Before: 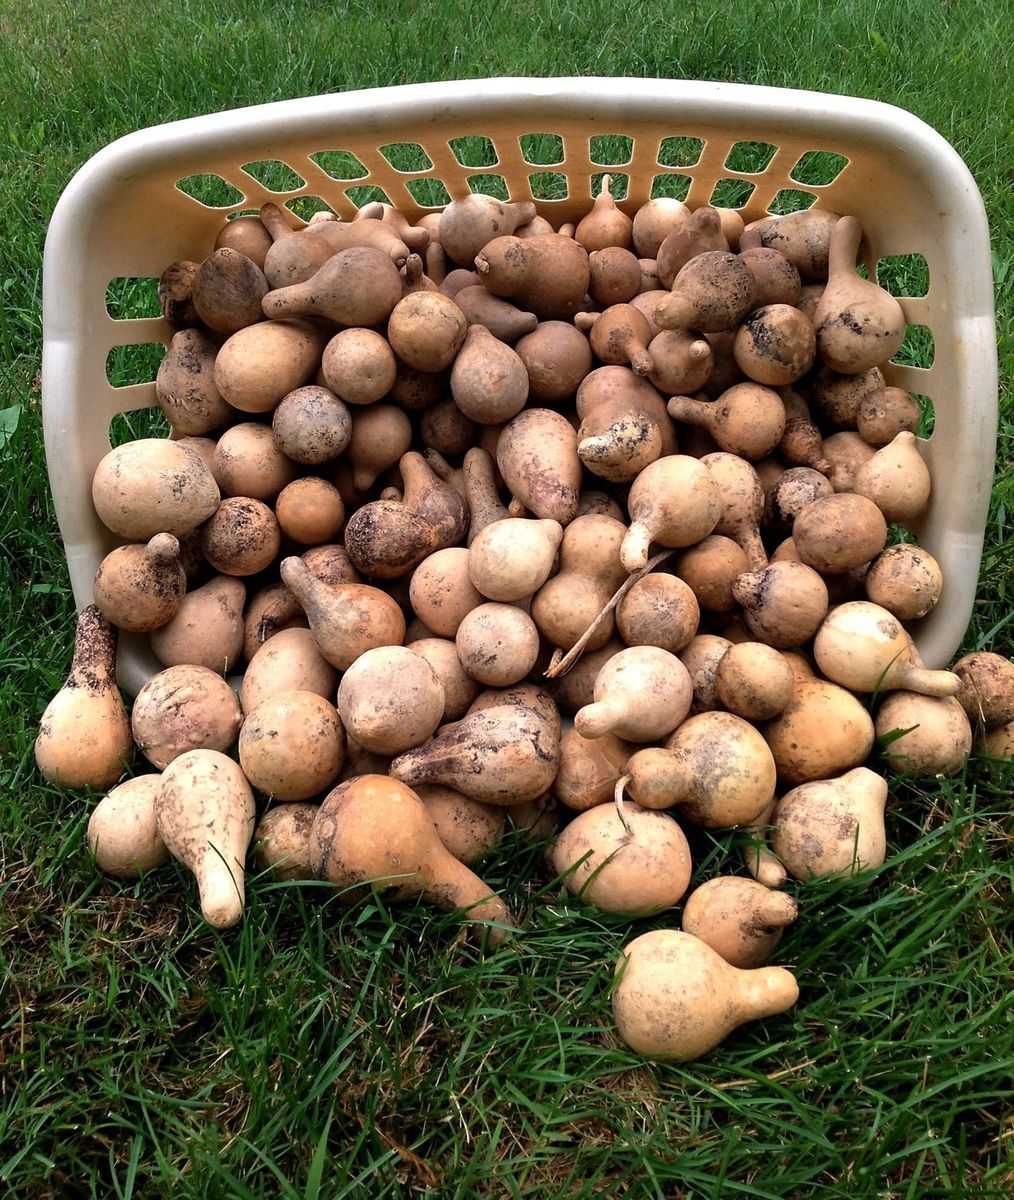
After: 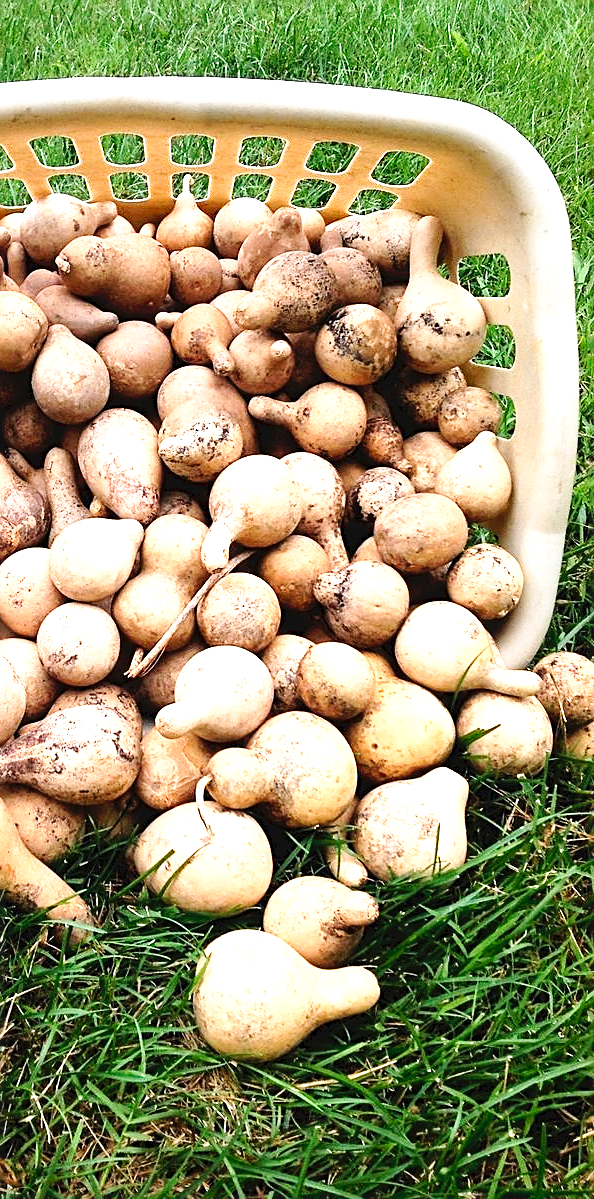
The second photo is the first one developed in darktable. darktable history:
tone equalizer: -8 EV -0.727 EV, -7 EV -0.683 EV, -6 EV -0.568 EV, -5 EV -0.395 EV, -3 EV 0.37 EV, -2 EV 0.6 EV, -1 EV 0.691 EV, +0 EV 0.743 EV, smoothing diameter 24.87%, edges refinement/feathering 14.79, preserve details guided filter
sharpen: on, module defaults
tone curve: curves: ch0 [(0, 0) (0.003, 0.047) (0.011, 0.051) (0.025, 0.051) (0.044, 0.057) (0.069, 0.068) (0.1, 0.076) (0.136, 0.108) (0.177, 0.166) (0.224, 0.229) (0.277, 0.299) (0.335, 0.364) (0.399, 0.46) (0.468, 0.553) (0.543, 0.639) (0.623, 0.724) (0.709, 0.808) (0.801, 0.886) (0.898, 0.954) (1, 1)], preserve colors none
exposure: black level correction 0, exposure 0.498 EV, compensate exposure bias true, compensate highlight preservation false
crop: left 41.389%
